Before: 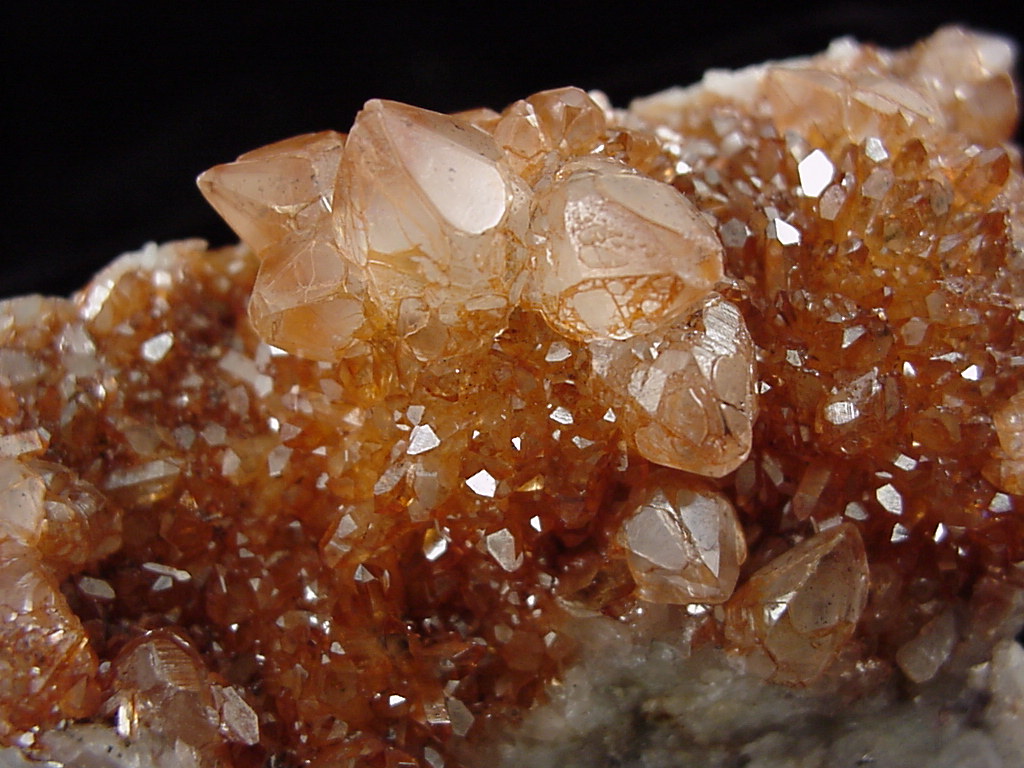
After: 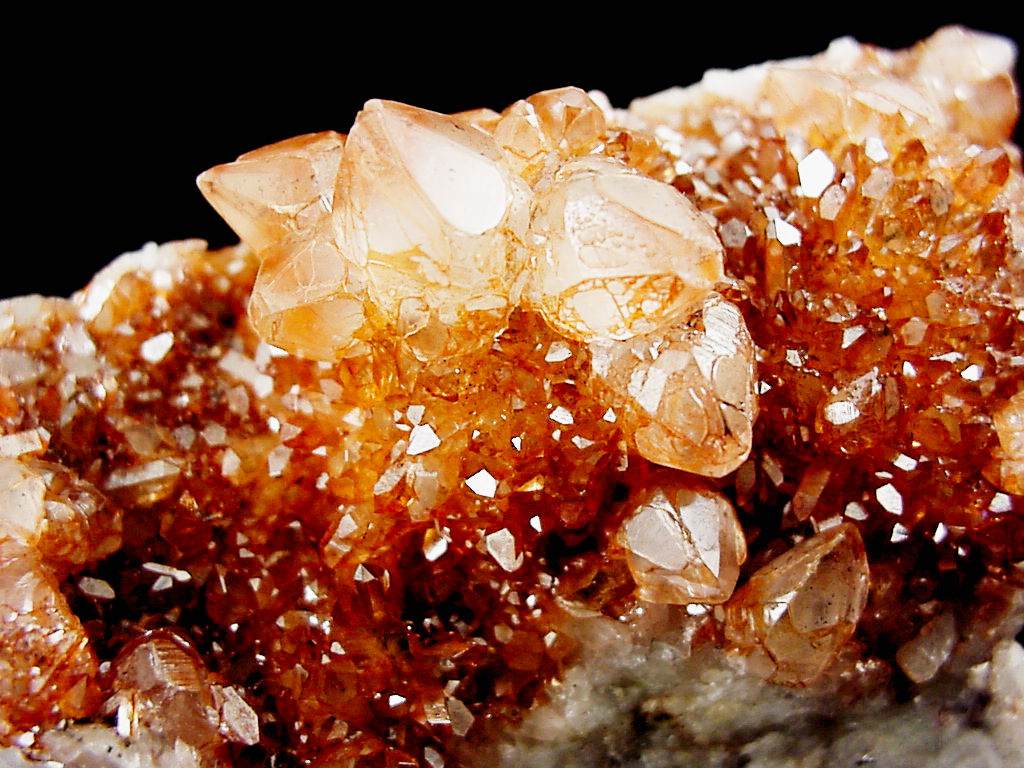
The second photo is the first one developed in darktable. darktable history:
exposure: black level correction 0.011, exposure 1.088 EV, compensate exposure bias true, compensate highlight preservation false
sigmoid: contrast 1.7, skew 0.1, preserve hue 0%, red attenuation 0.1, red rotation 0.035, green attenuation 0.1, green rotation -0.017, blue attenuation 0.15, blue rotation -0.052, base primaries Rec2020
